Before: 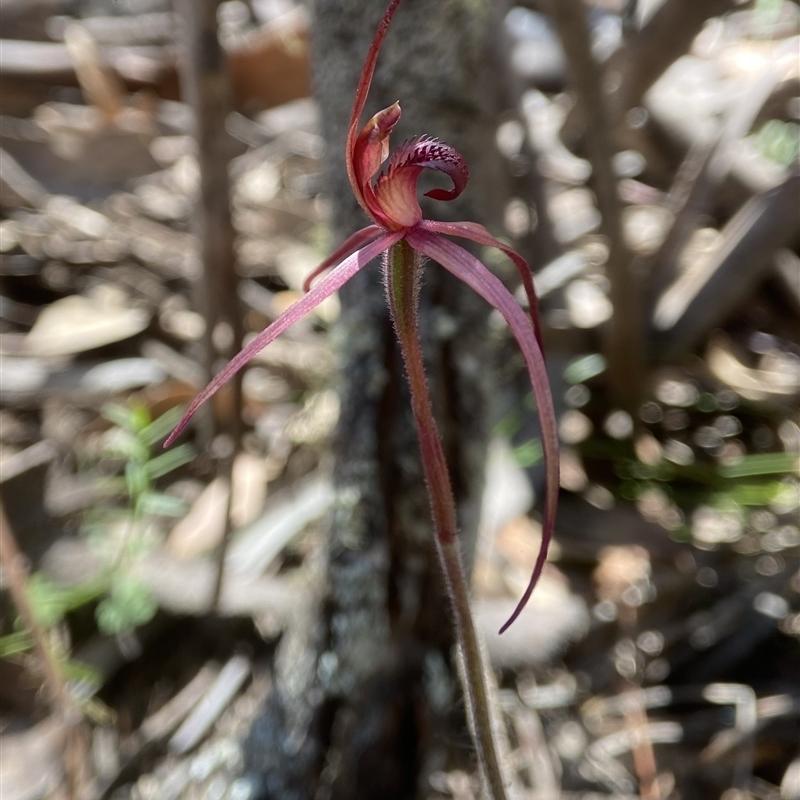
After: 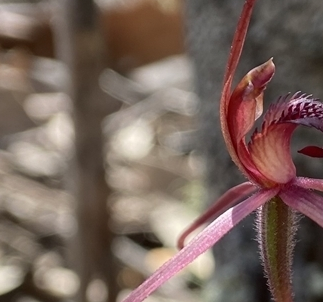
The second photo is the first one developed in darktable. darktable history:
crop: left 15.753%, top 5.424%, right 43.816%, bottom 56.804%
